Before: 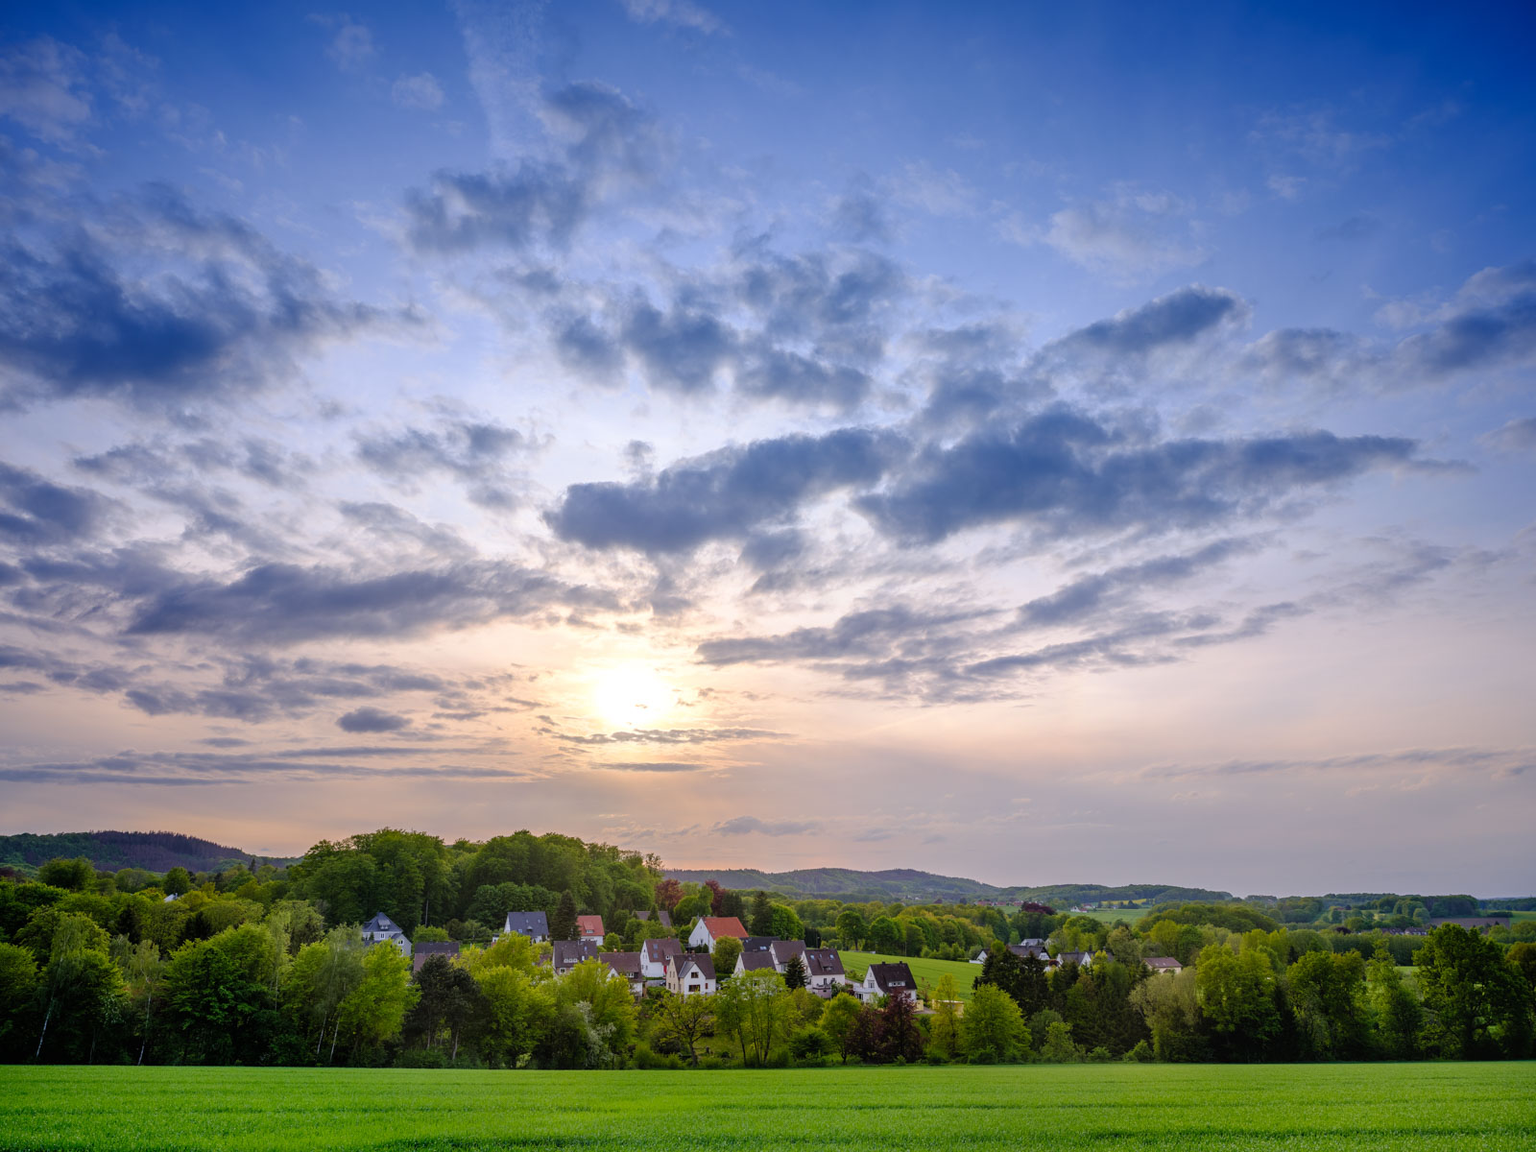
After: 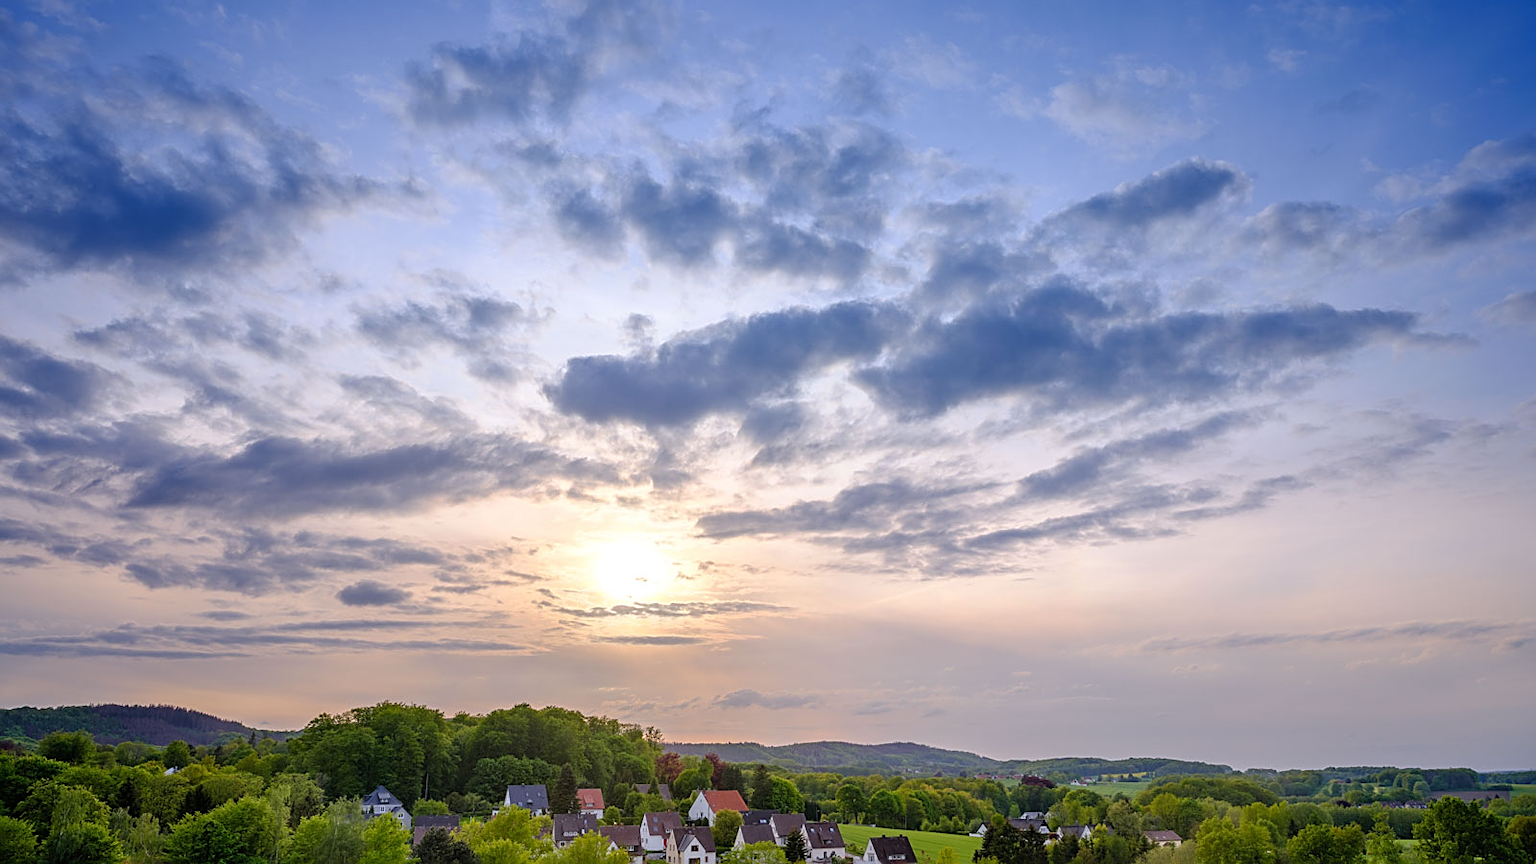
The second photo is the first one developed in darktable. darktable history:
crop: top 11.038%, bottom 13.962%
sharpen: on, module defaults
